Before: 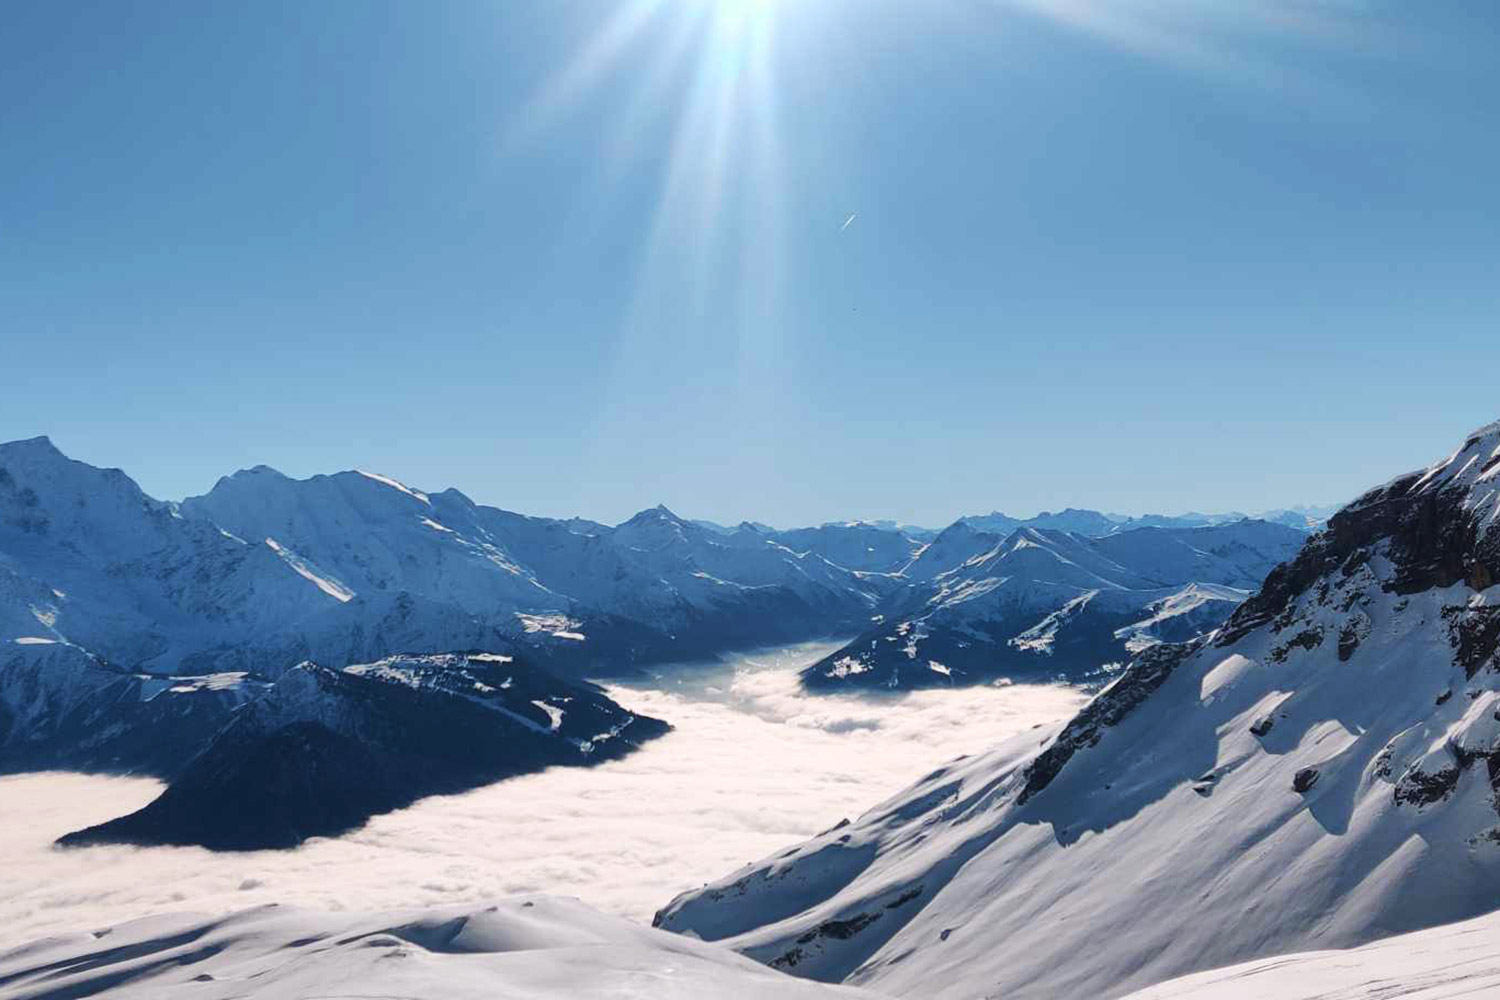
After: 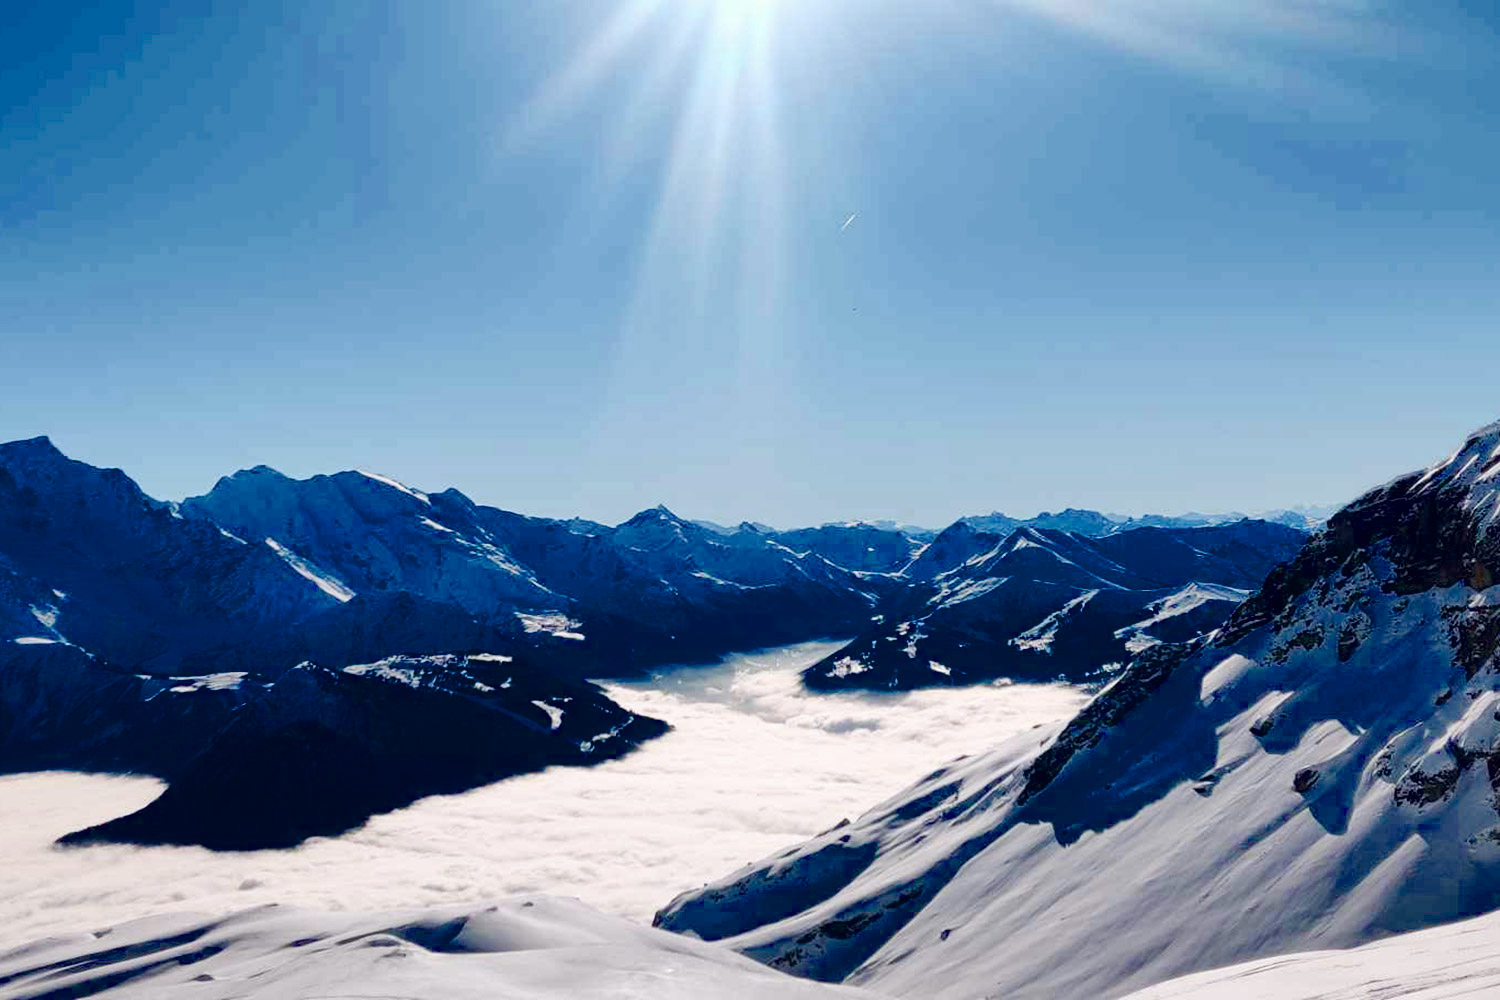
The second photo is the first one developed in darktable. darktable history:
color balance rgb: perceptual saturation grading › global saturation 24.837%, perceptual saturation grading › highlights -50.888%, perceptual saturation grading › mid-tones 19.575%, perceptual saturation grading › shadows 61.046%, saturation formula JzAzBz (2021)
